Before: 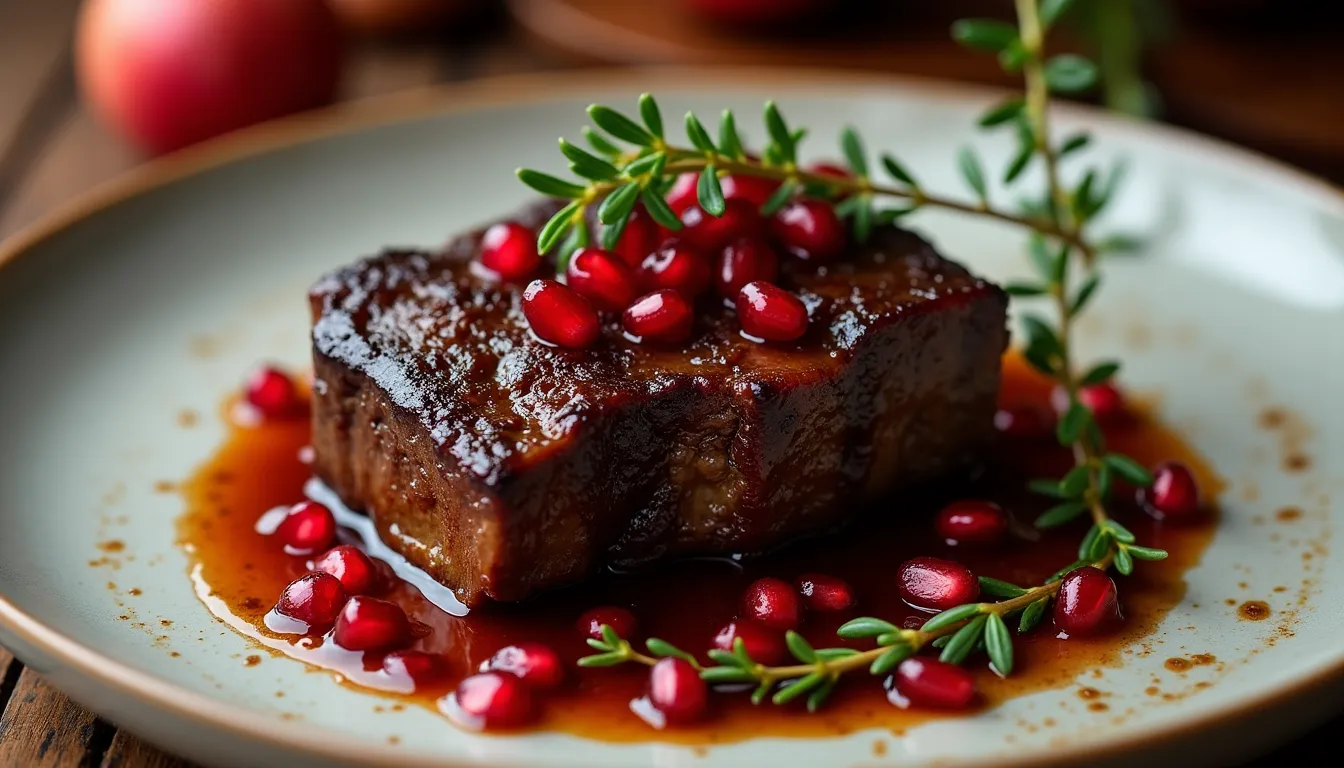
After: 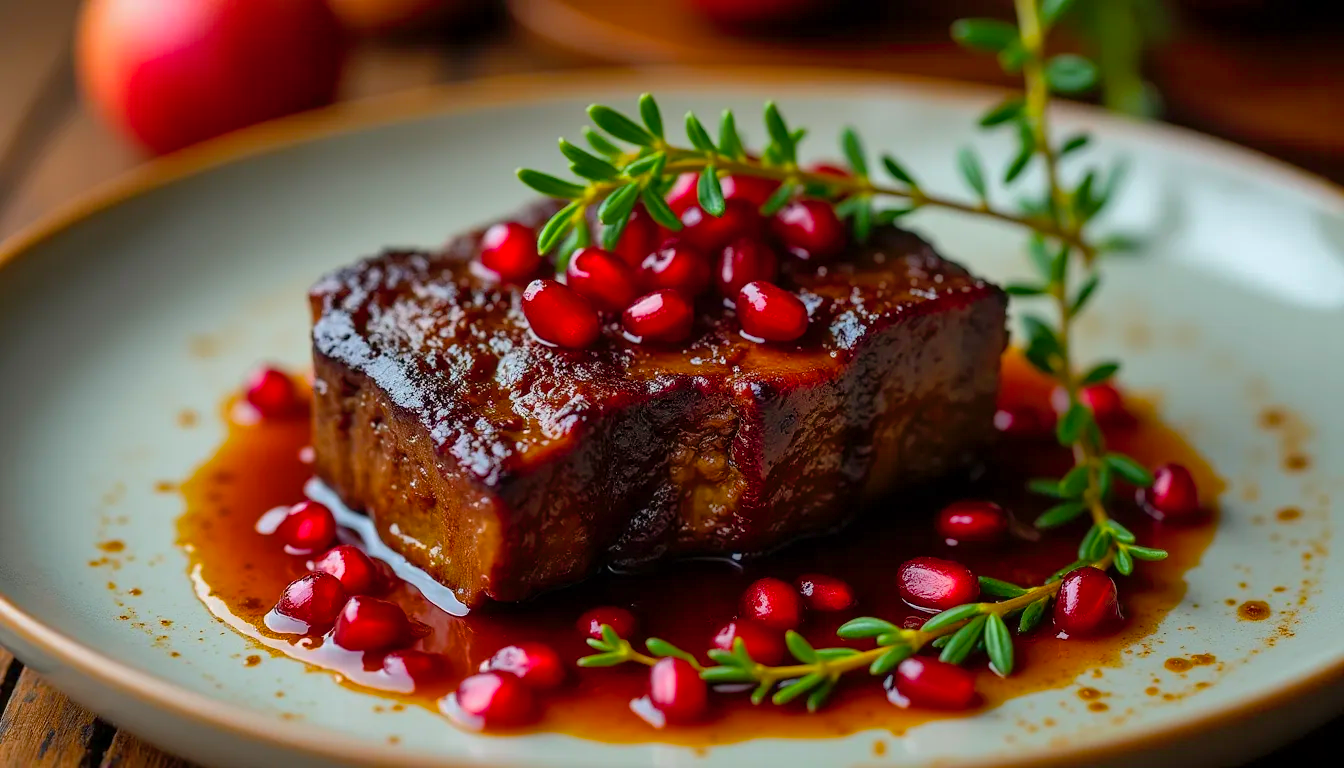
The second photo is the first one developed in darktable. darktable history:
shadows and highlights: on, module defaults
color balance rgb: linear chroma grading › global chroma 14.415%, perceptual saturation grading › global saturation 24.97%
